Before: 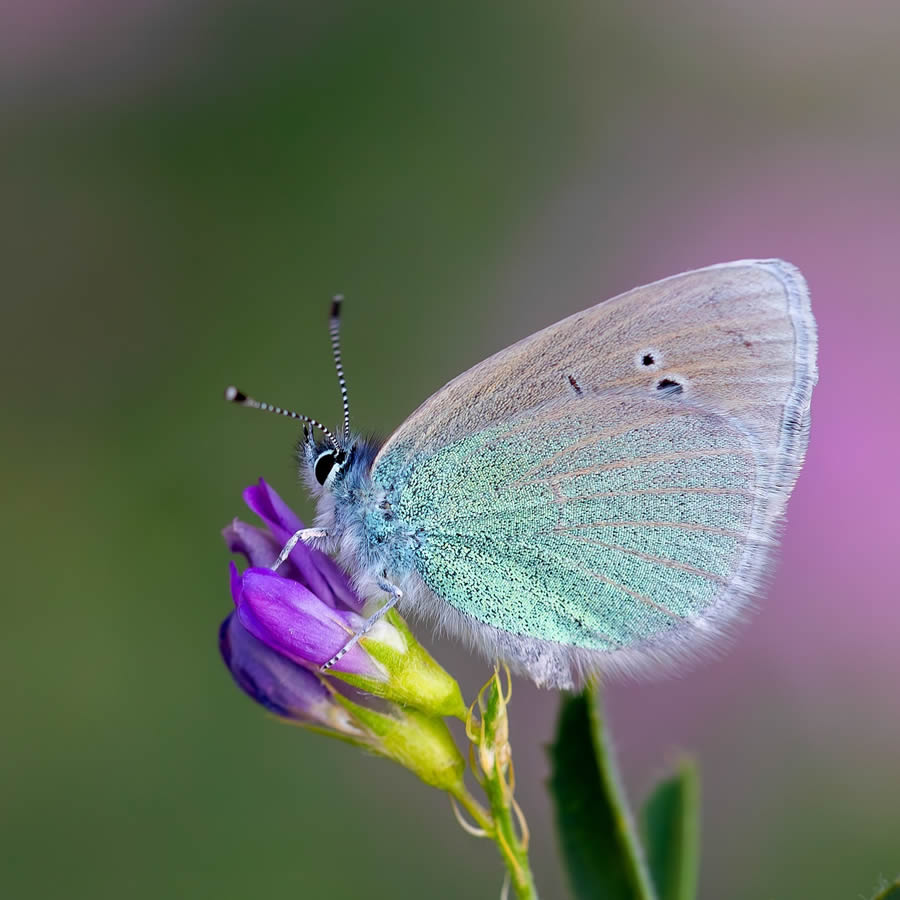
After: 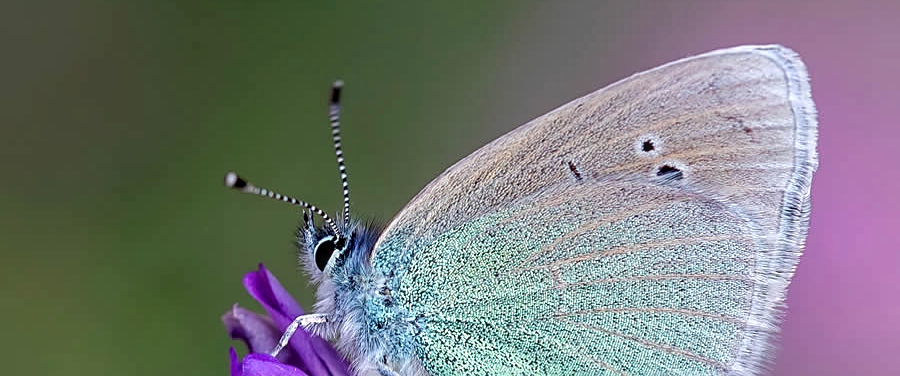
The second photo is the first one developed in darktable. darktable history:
sharpen: on, module defaults
contrast brightness saturation: saturation -0.05
local contrast: detail 130%
crop and rotate: top 23.84%, bottom 34.294%
